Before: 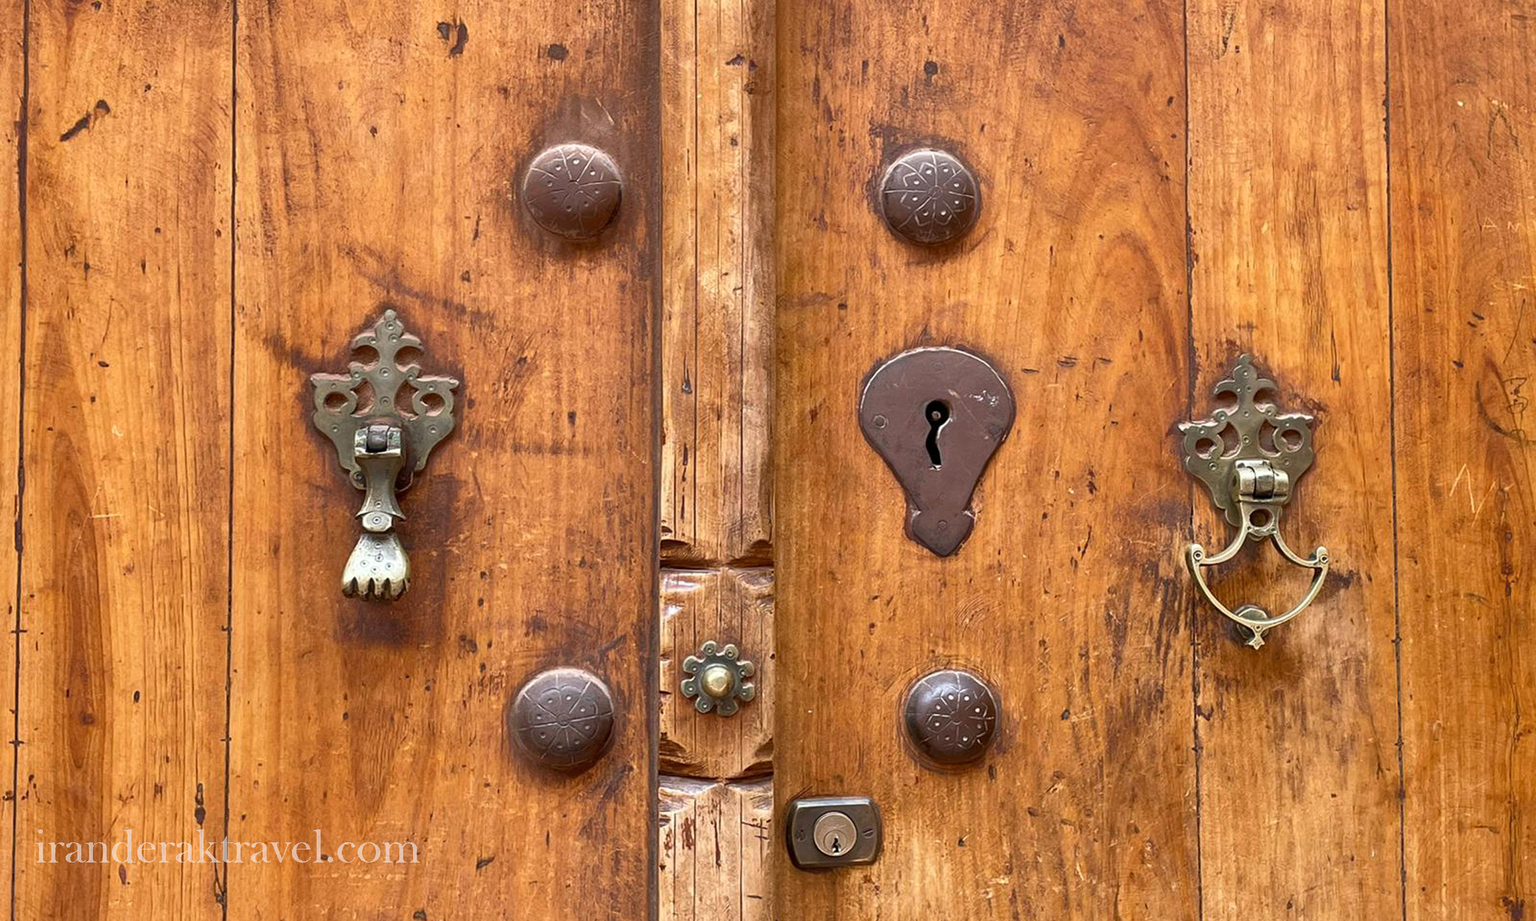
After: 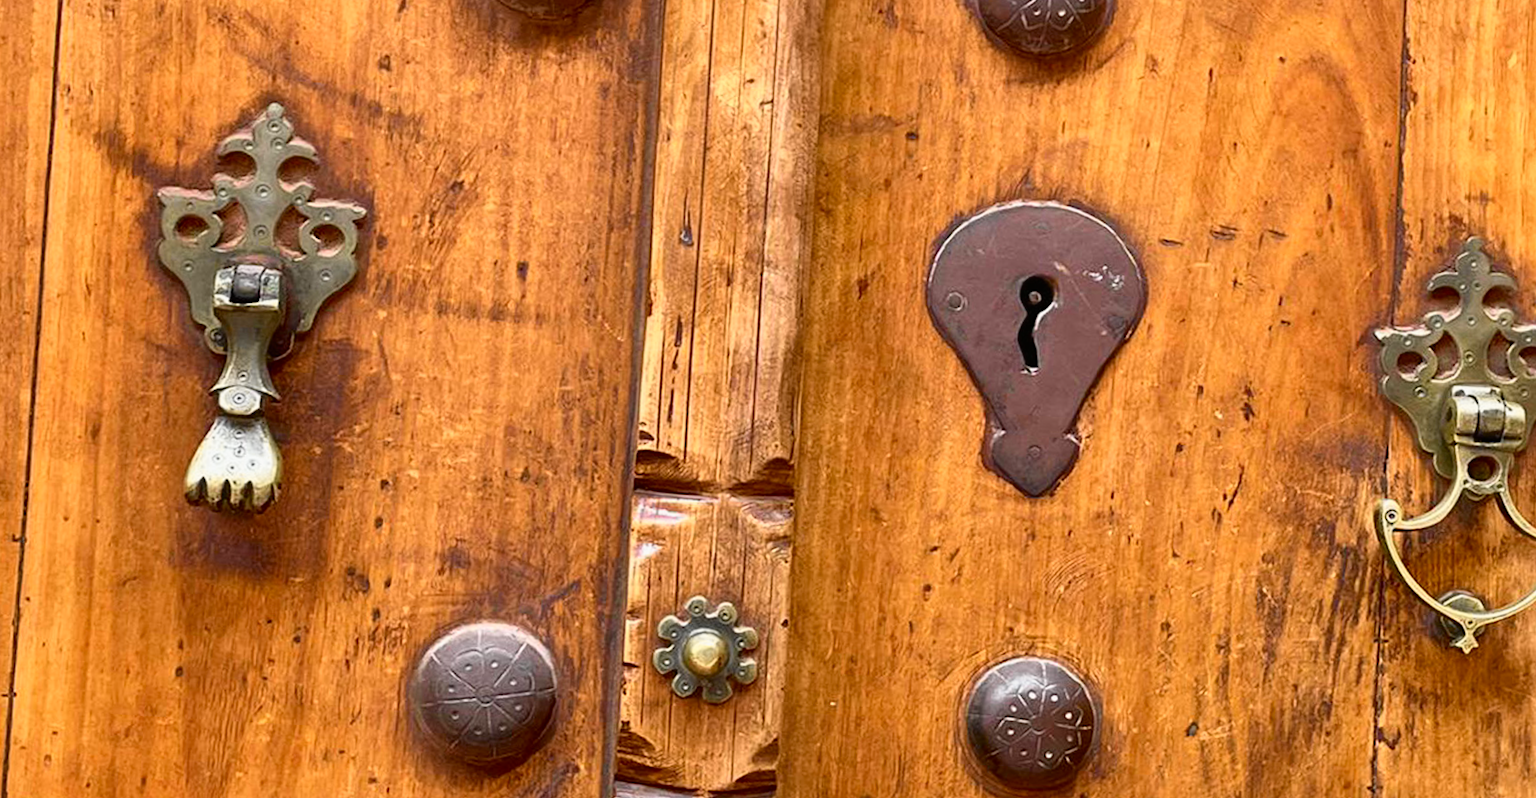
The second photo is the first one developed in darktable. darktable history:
tone curve: curves: ch0 [(0, 0.008) (0.107, 0.083) (0.283, 0.287) (0.461, 0.498) (0.64, 0.691) (0.822, 0.869) (0.998, 0.978)]; ch1 [(0, 0) (0.323, 0.339) (0.438, 0.422) (0.473, 0.487) (0.502, 0.502) (0.527, 0.53) (0.561, 0.583) (0.608, 0.629) (0.669, 0.704) (0.859, 0.899) (1, 1)]; ch2 [(0, 0) (0.33, 0.347) (0.421, 0.456) (0.473, 0.498) (0.502, 0.504) (0.522, 0.524) (0.549, 0.567) (0.585, 0.627) (0.676, 0.724) (1, 1)], color space Lab, independent channels, preserve colors none
crop and rotate: angle -3.37°, left 9.79%, top 20.73%, right 12.42%, bottom 11.82%
